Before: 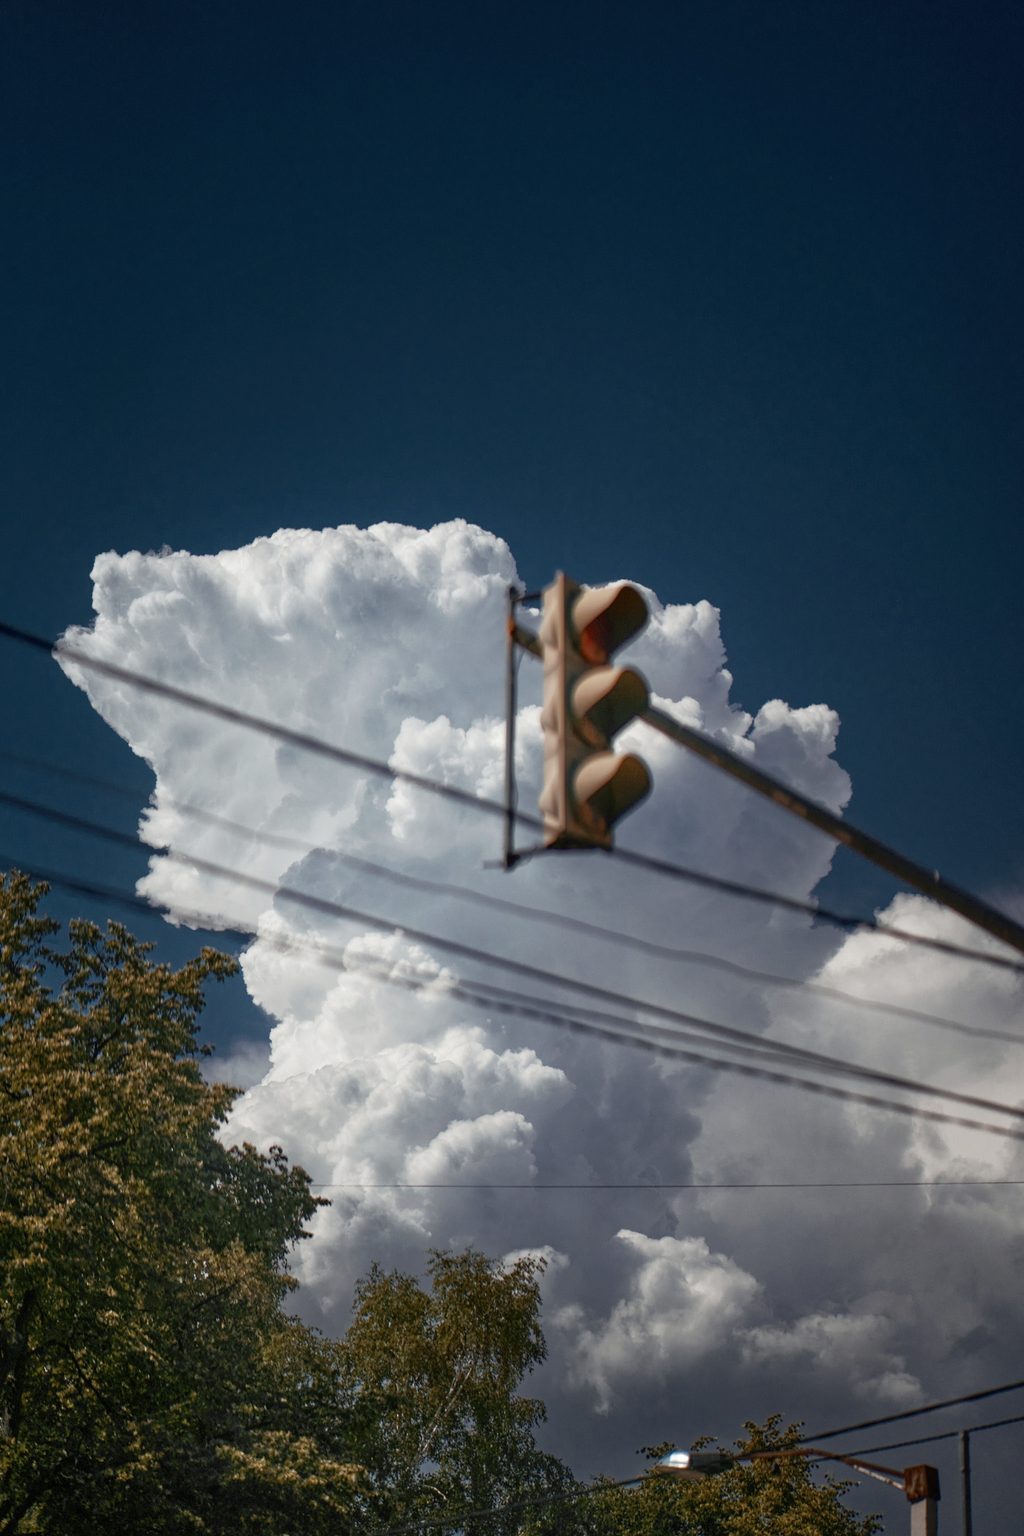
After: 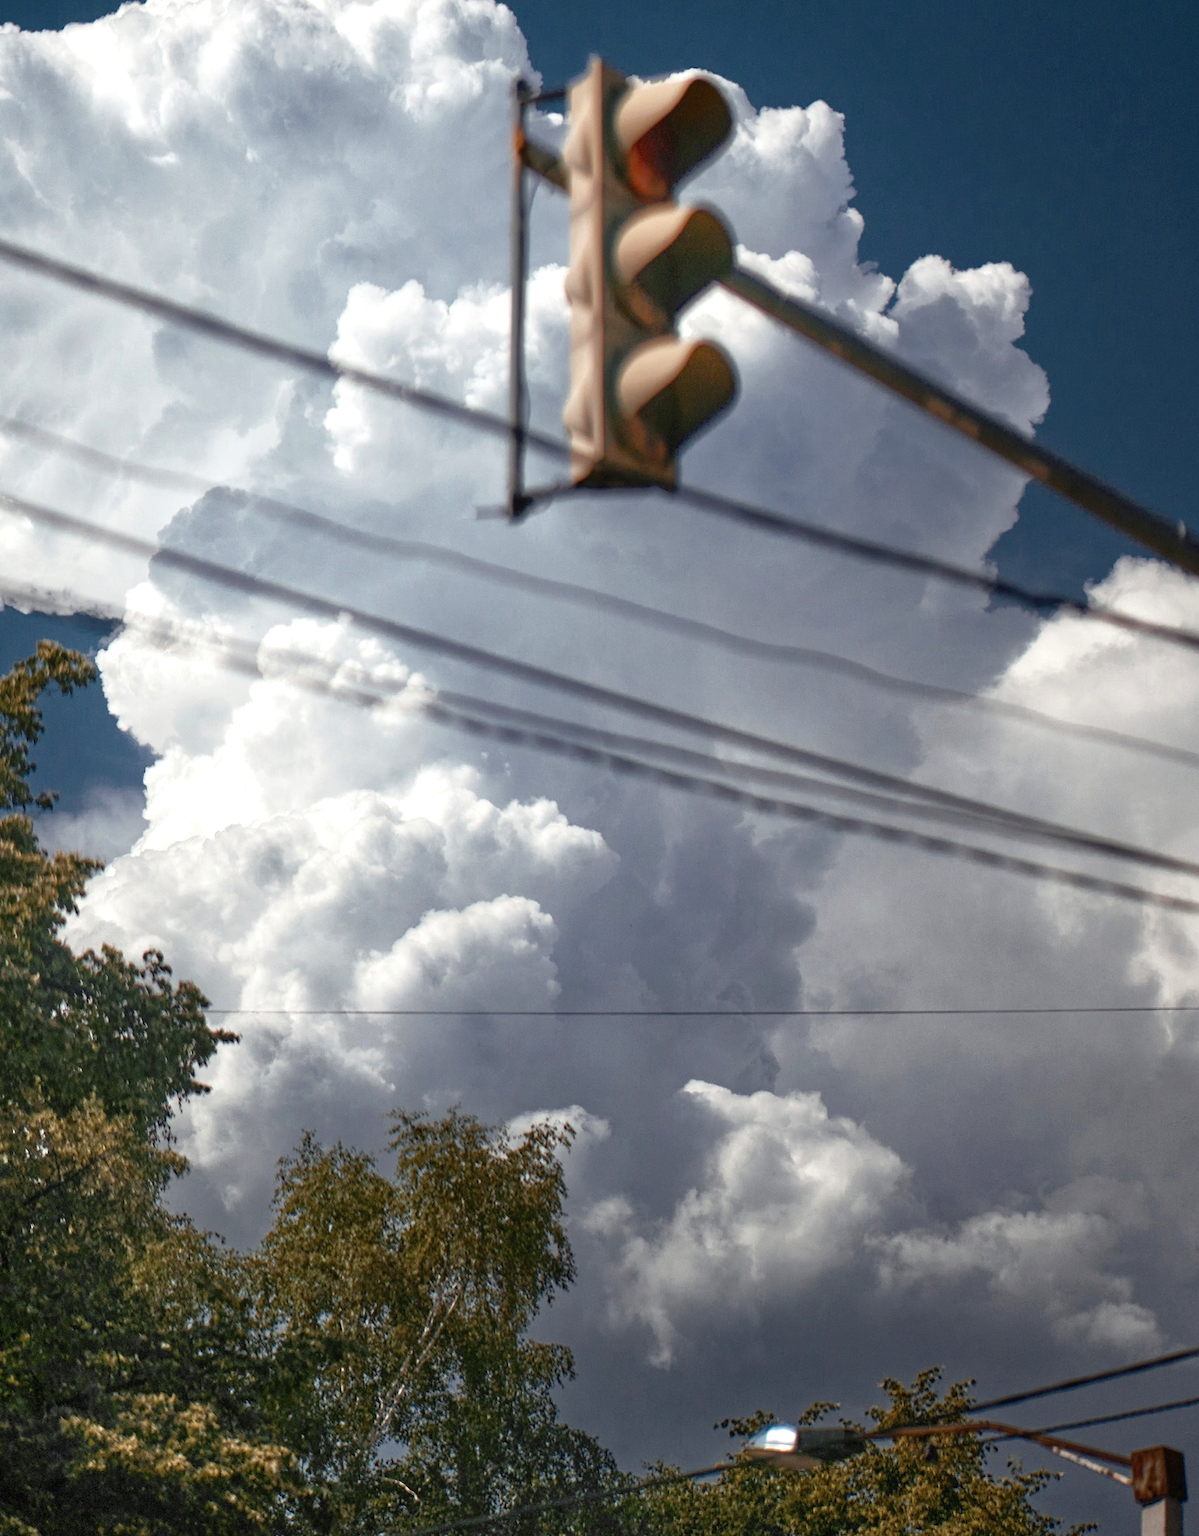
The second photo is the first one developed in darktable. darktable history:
crop and rotate: left 17.36%, top 34.885%, right 7.323%, bottom 0.857%
exposure: exposure 0.511 EV, compensate highlight preservation false
